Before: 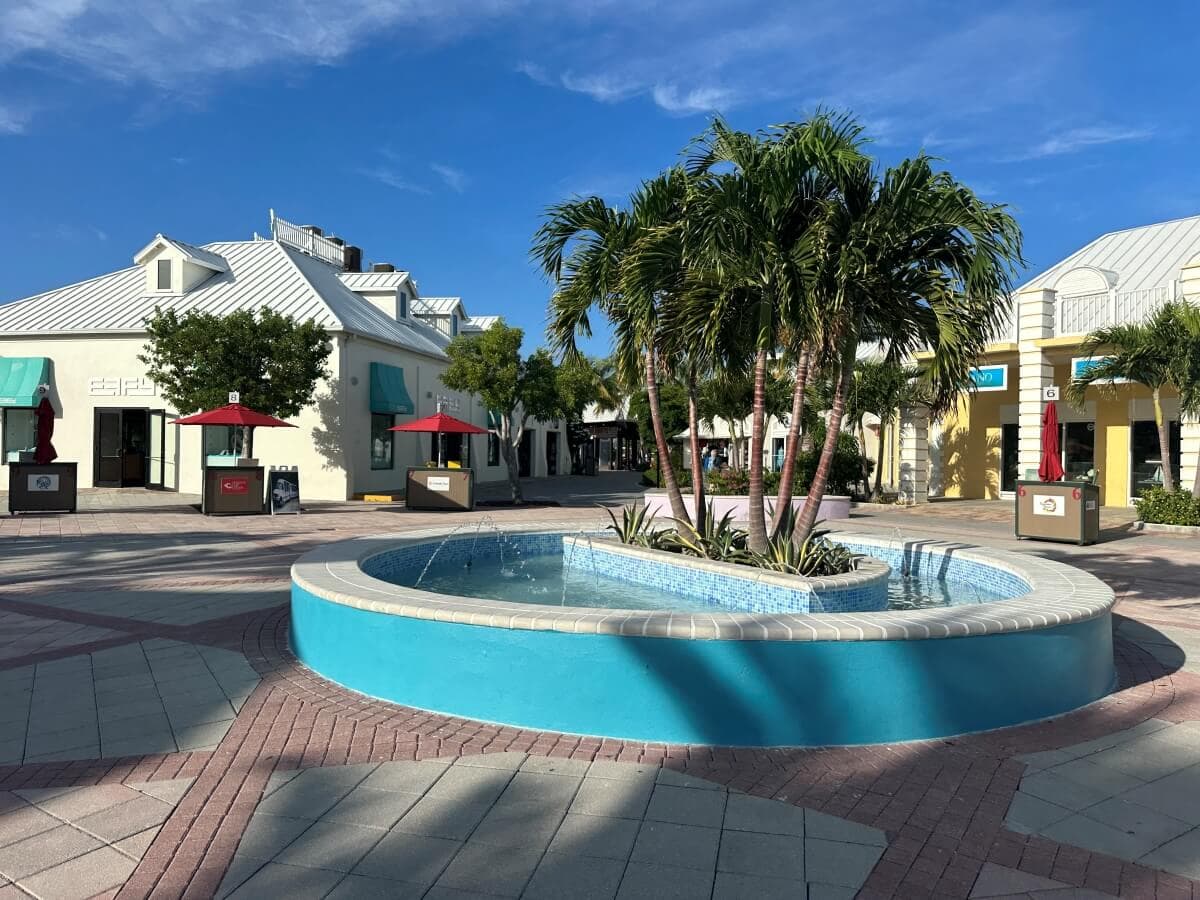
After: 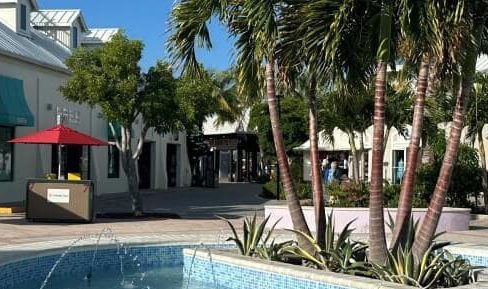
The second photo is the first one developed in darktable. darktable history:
crop: left 31.715%, top 32.056%, right 27.609%, bottom 35.823%
